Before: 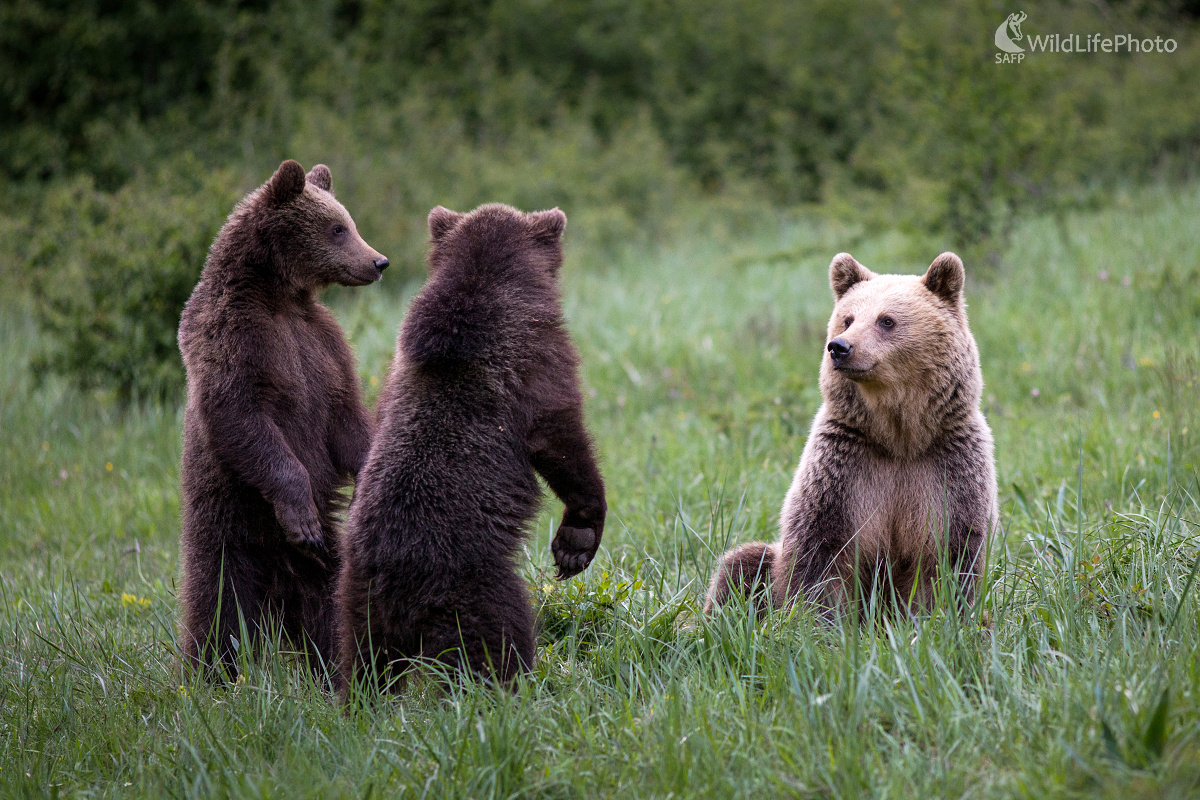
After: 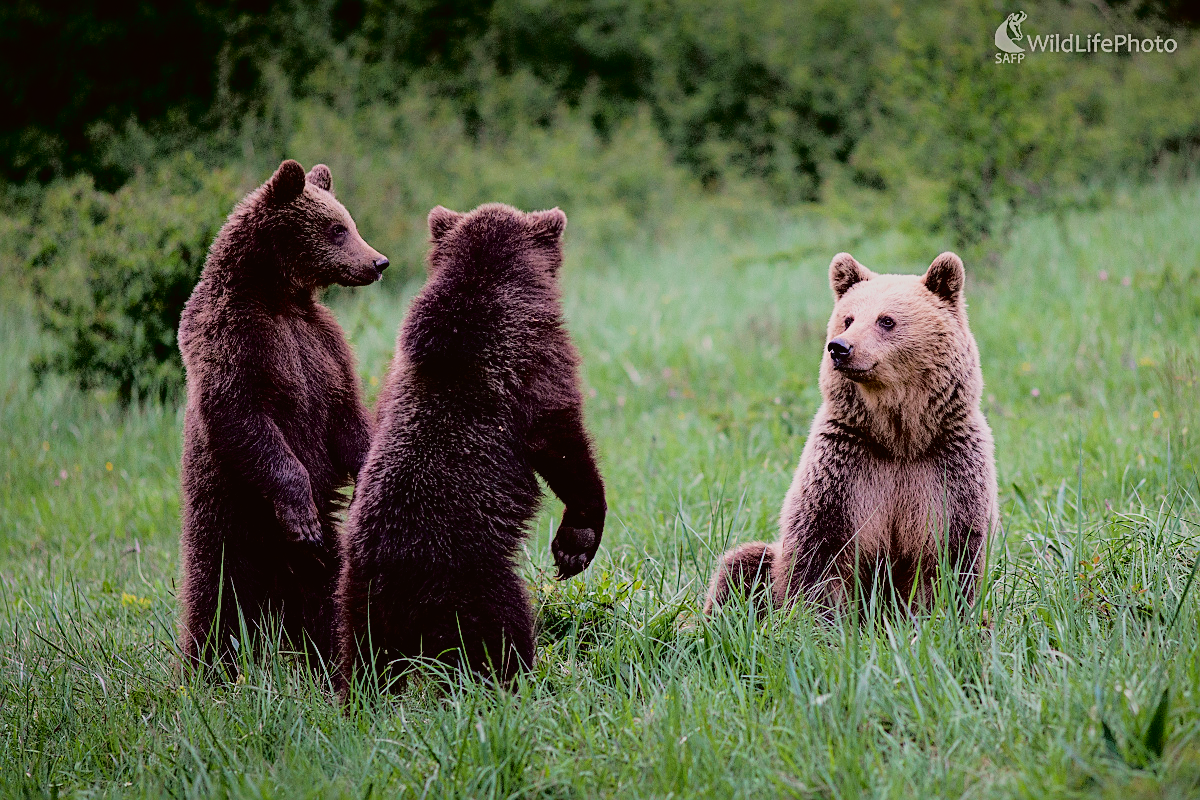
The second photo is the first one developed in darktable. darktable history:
sharpen: on, module defaults
exposure: black level correction 0.001, exposure 0.136 EV, compensate highlight preservation false
filmic rgb: black relative exposure -7.65 EV, white relative exposure 4.56 EV, hardness 3.61
tone equalizer: -8 EV -0.437 EV, -7 EV -0.364 EV, -6 EV -0.351 EV, -5 EV -0.214 EV, -3 EV 0.246 EV, -2 EV 0.307 EV, -1 EV 0.373 EV, +0 EV 0.432 EV
tone curve: curves: ch0 [(0, 0.013) (0.181, 0.074) (0.337, 0.304) (0.498, 0.485) (0.78, 0.742) (0.993, 0.954)]; ch1 [(0, 0) (0.294, 0.184) (0.359, 0.34) (0.362, 0.35) (0.43, 0.41) (0.469, 0.463) (0.495, 0.502) (0.54, 0.563) (0.612, 0.641) (1, 1)]; ch2 [(0, 0) (0.44, 0.437) (0.495, 0.502) (0.524, 0.534) (0.557, 0.56) (0.634, 0.654) (0.728, 0.722) (1, 1)], color space Lab, independent channels, preserve colors none
